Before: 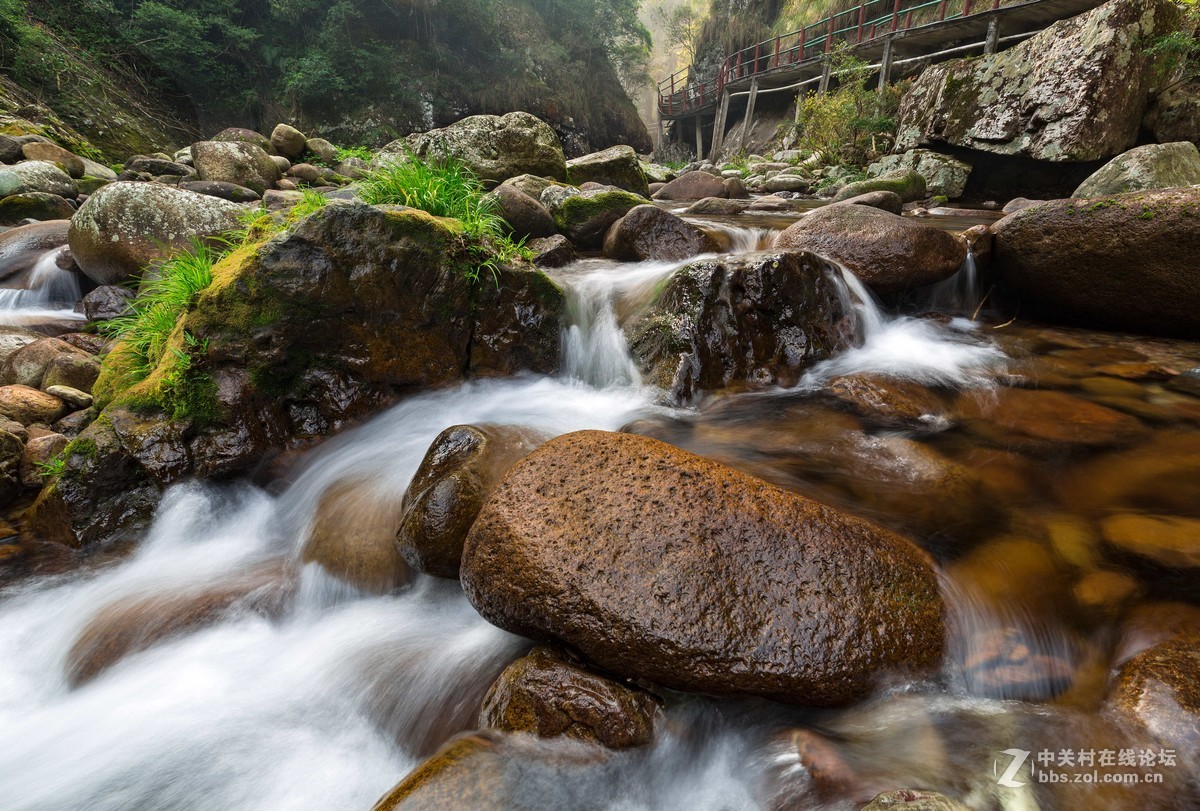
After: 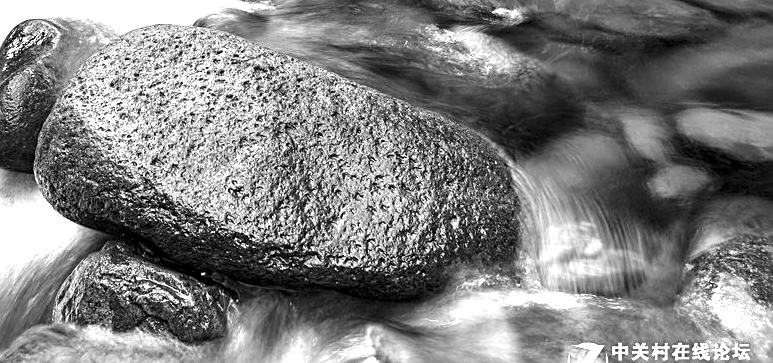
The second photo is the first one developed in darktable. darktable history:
local contrast: mode bilateral grid, contrast 25, coarseness 60, detail 151%, midtone range 0.2
color balance rgb: linear chroma grading › shadows 10%, linear chroma grading › highlights 10%, linear chroma grading › global chroma 15%, linear chroma grading › mid-tones 15%, perceptual saturation grading › global saturation 40%, perceptual saturation grading › highlights -25%, perceptual saturation grading › mid-tones 35%, perceptual saturation grading › shadows 35%, perceptual brilliance grading › global brilliance 11.29%, global vibrance 11.29%
exposure: black level correction 0, exposure 1.2 EV, compensate highlight preservation false
crop and rotate: left 35.509%, top 50.238%, bottom 4.934%
sharpen: on, module defaults
color contrast: green-magenta contrast 0, blue-yellow contrast 0
